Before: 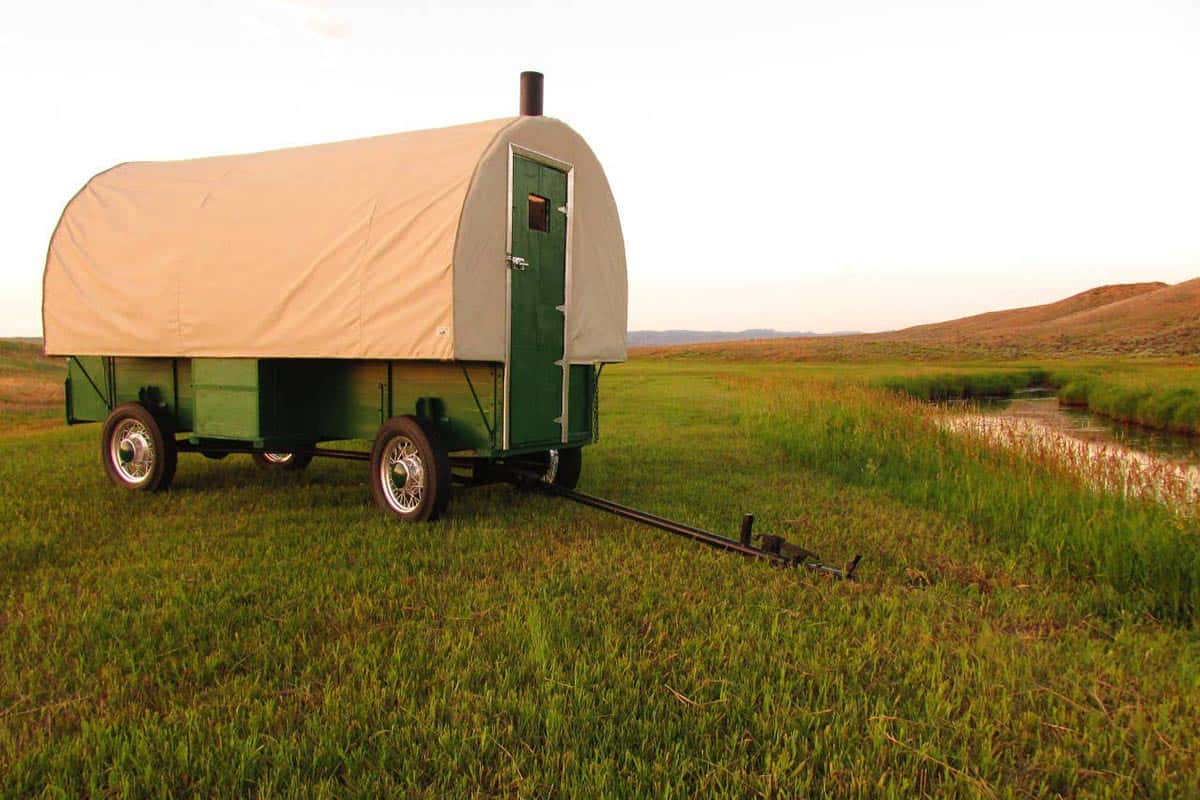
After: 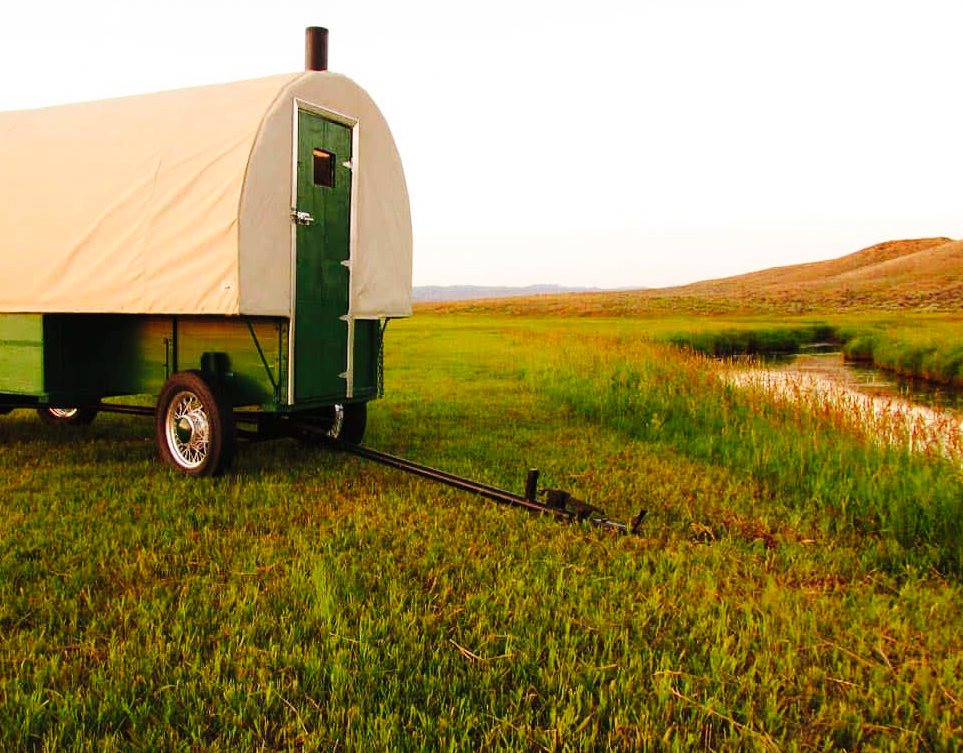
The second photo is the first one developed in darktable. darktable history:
tone equalizer: on, module defaults
white balance: emerald 1
base curve: curves: ch0 [(0, 0) (0.036, 0.025) (0.121, 0.166) (0.206, 0.329) (0.605, 0.79) (1, 1)], preserve colors none
crop and rotate: left 17.959%, top 5.771%, right 1.742%
